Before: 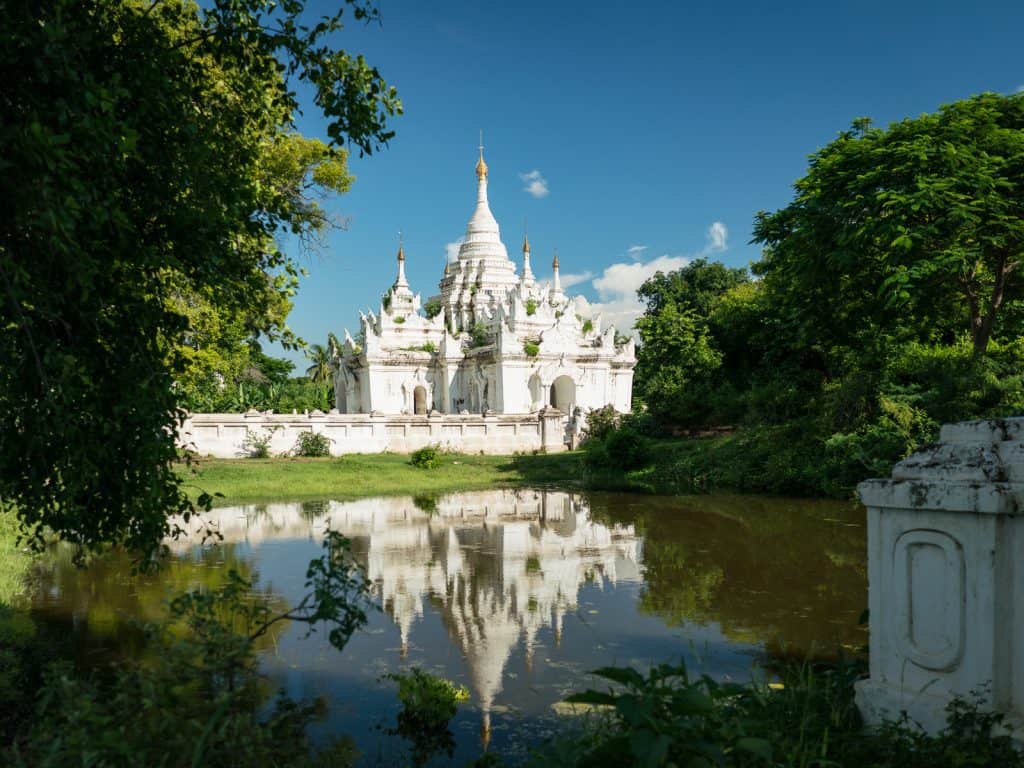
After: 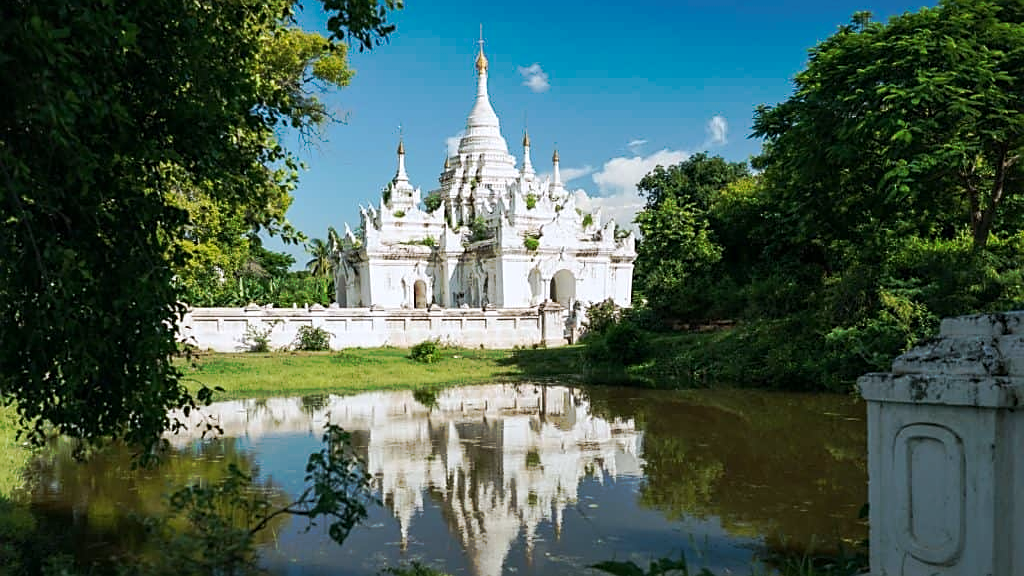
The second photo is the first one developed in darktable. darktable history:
tone curve: curves: ch0 [(0, 0) (0.003, 0.003) (0.011, 0.011) (0.025, 0.024) (0.044, 0.043) (0.069, 0.068) (0.1, 0.097) (0.136, 0.133) (0.177, 0.173) (0.224, 0.219) (0.277, 0.271) (0.335, 0.327) (0.399, 0.39) (0.468, 0.457) (0.543, 0.582) (0.623, 0.655) (0.709, 0.734) (0.801, 0.817) (0.898, 0.906) (1, 1)], preserve colors none
crop: top 13.819%, bottom 11.169%
sharpen: on, module defaults
color correction: highlights a* -0.137, highlights b* -5.91, shadows a* -0.137, shadows b* -0.137
